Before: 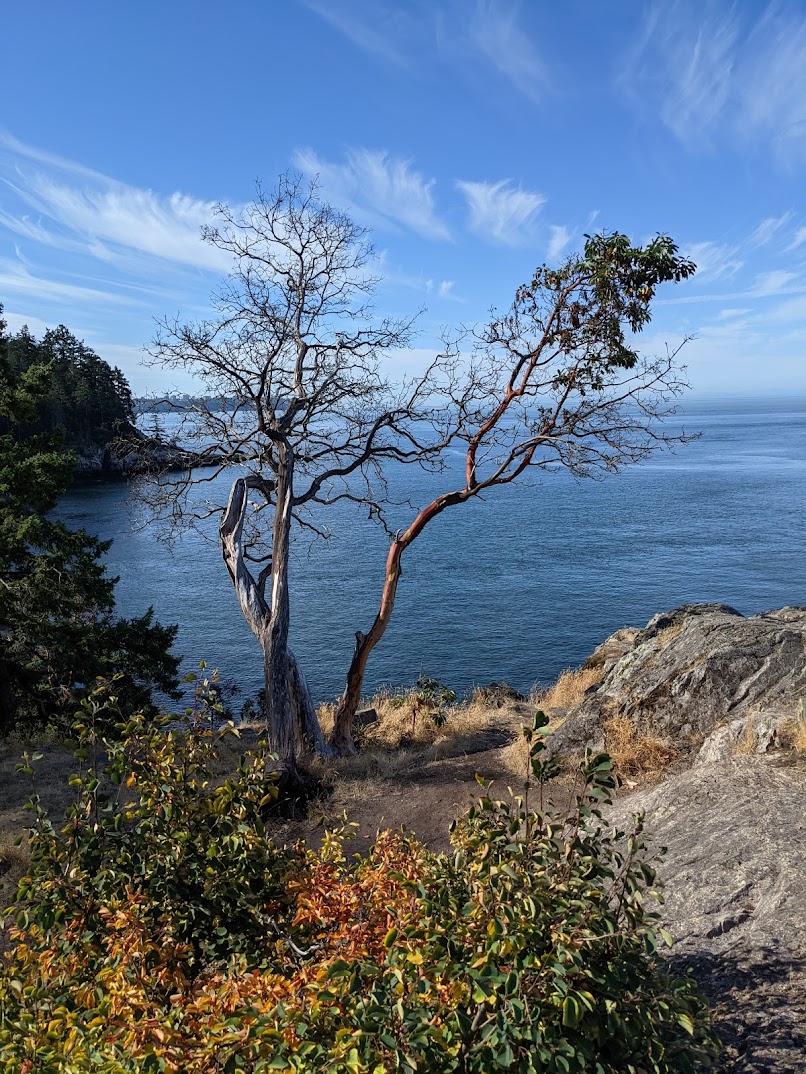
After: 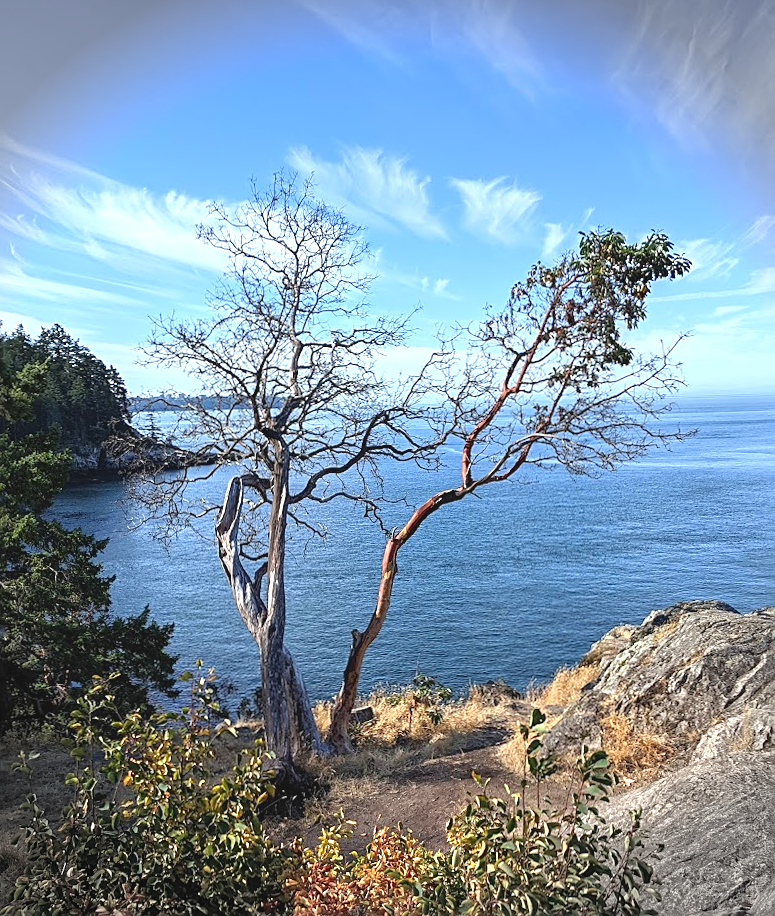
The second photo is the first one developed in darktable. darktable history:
sharpen: on, module defaults
exposure: black level correction 0, exposure 0.865 EV, compensate highlight preservation false
crop and rotate: angle 0.174°, left 0.415%, right 3.001%, bottom 14.308%
tone curve: curves: ch0 [(0, 0.068) (1, 0.961)], color space Lab, independent channels, preserve colors none
vignetting: fall-off start 87.52%, fall-off radius 24.5%, saturation -0.649
